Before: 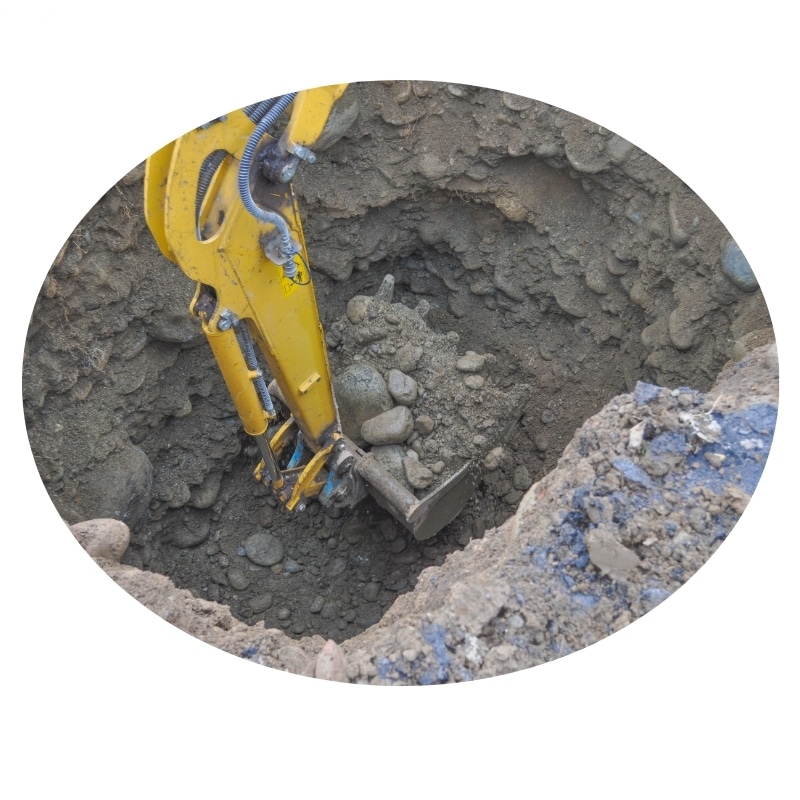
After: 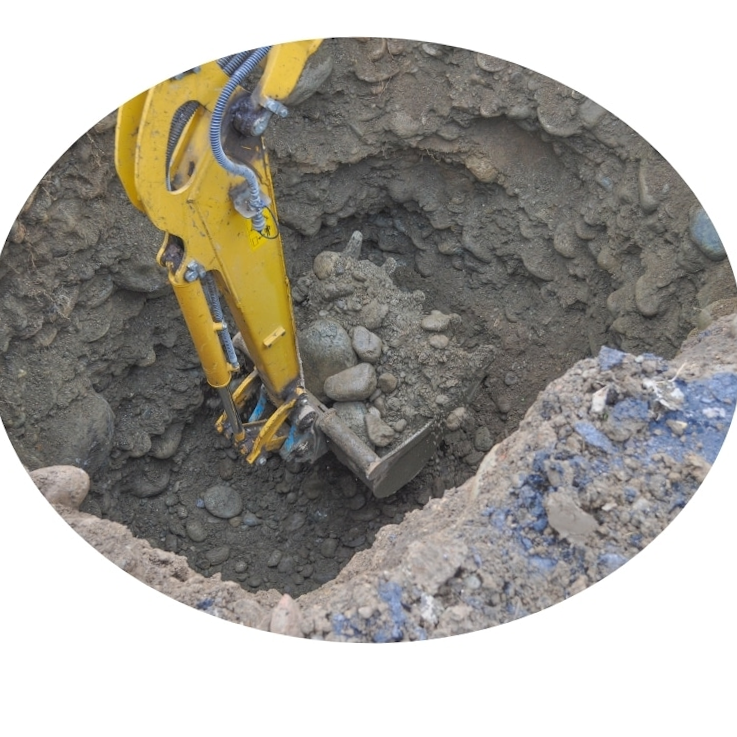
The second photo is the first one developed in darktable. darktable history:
crop and rotate: angle -1.92°, left 3.123%, top 4.028%, right 1.648%, bottom 0.7%
